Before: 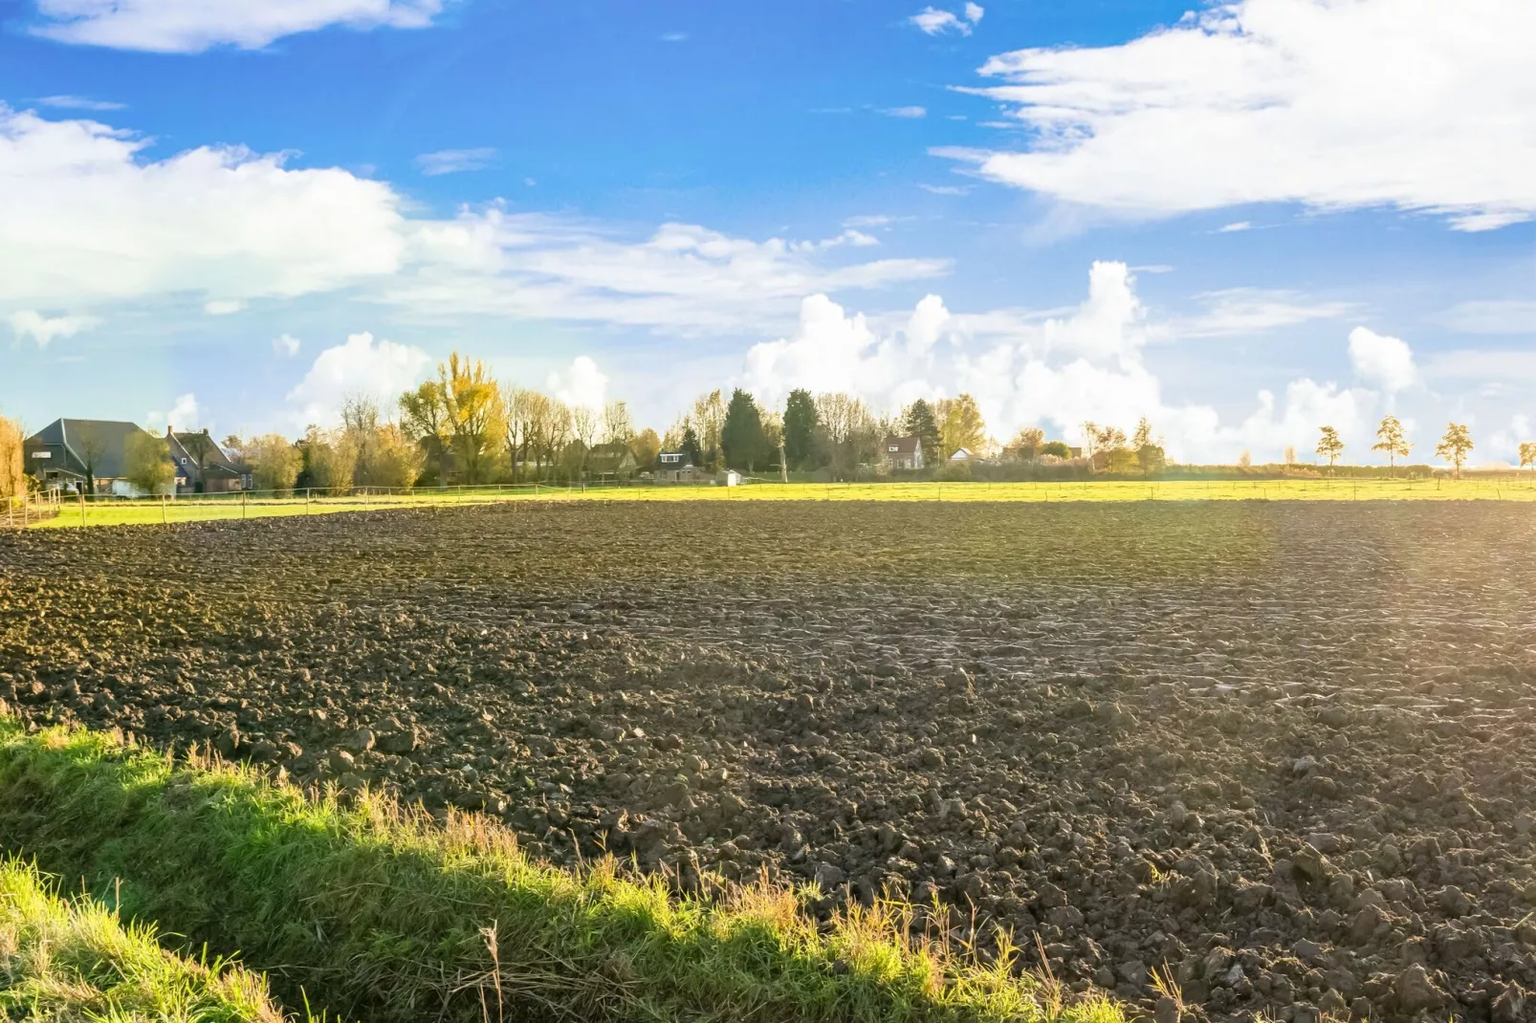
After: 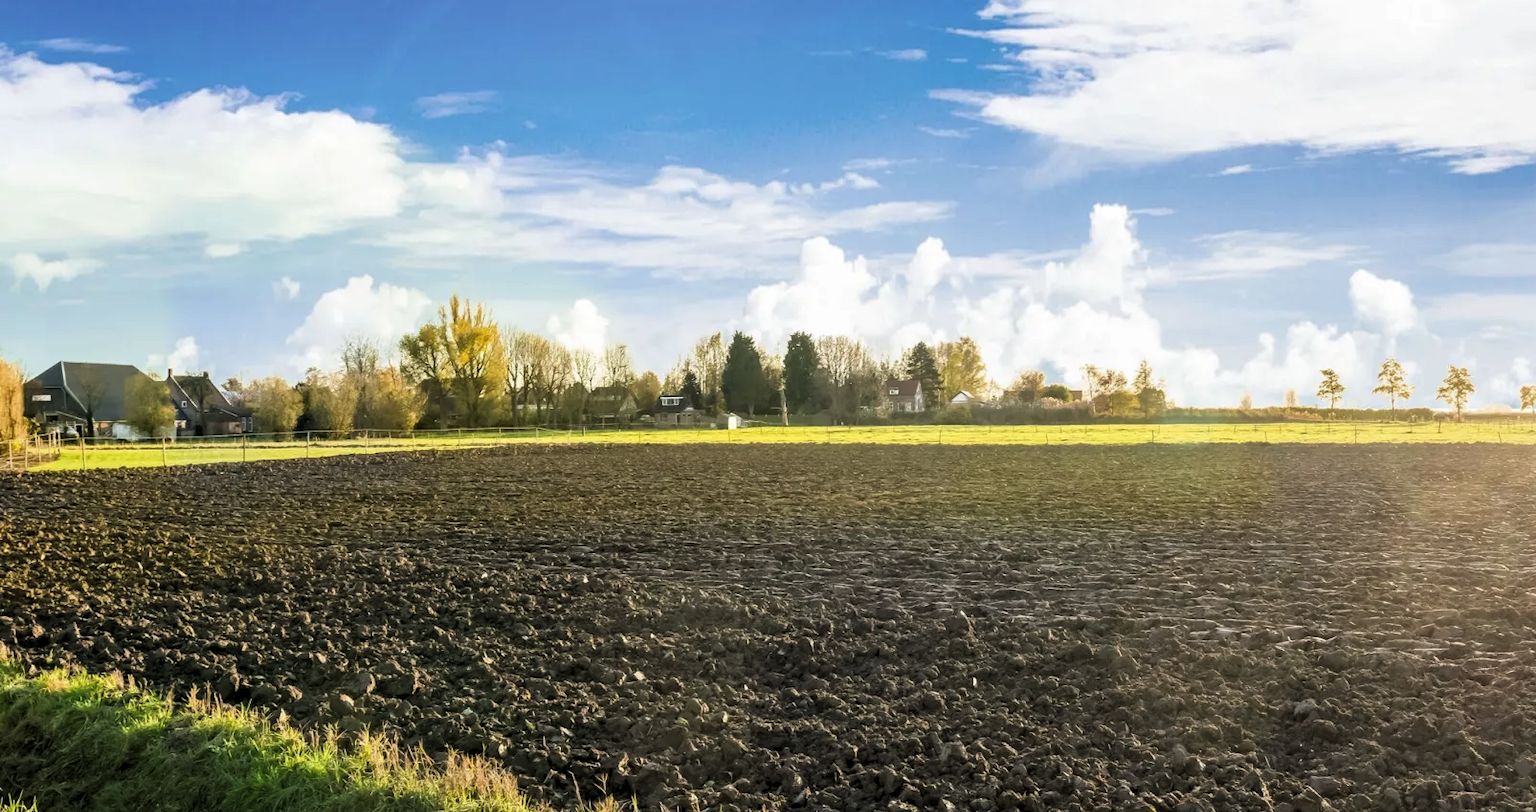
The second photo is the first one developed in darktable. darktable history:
levels: levels [0.116, 0.574, 1]
crop and rotate: top 5.667%, bottom 14.937%
